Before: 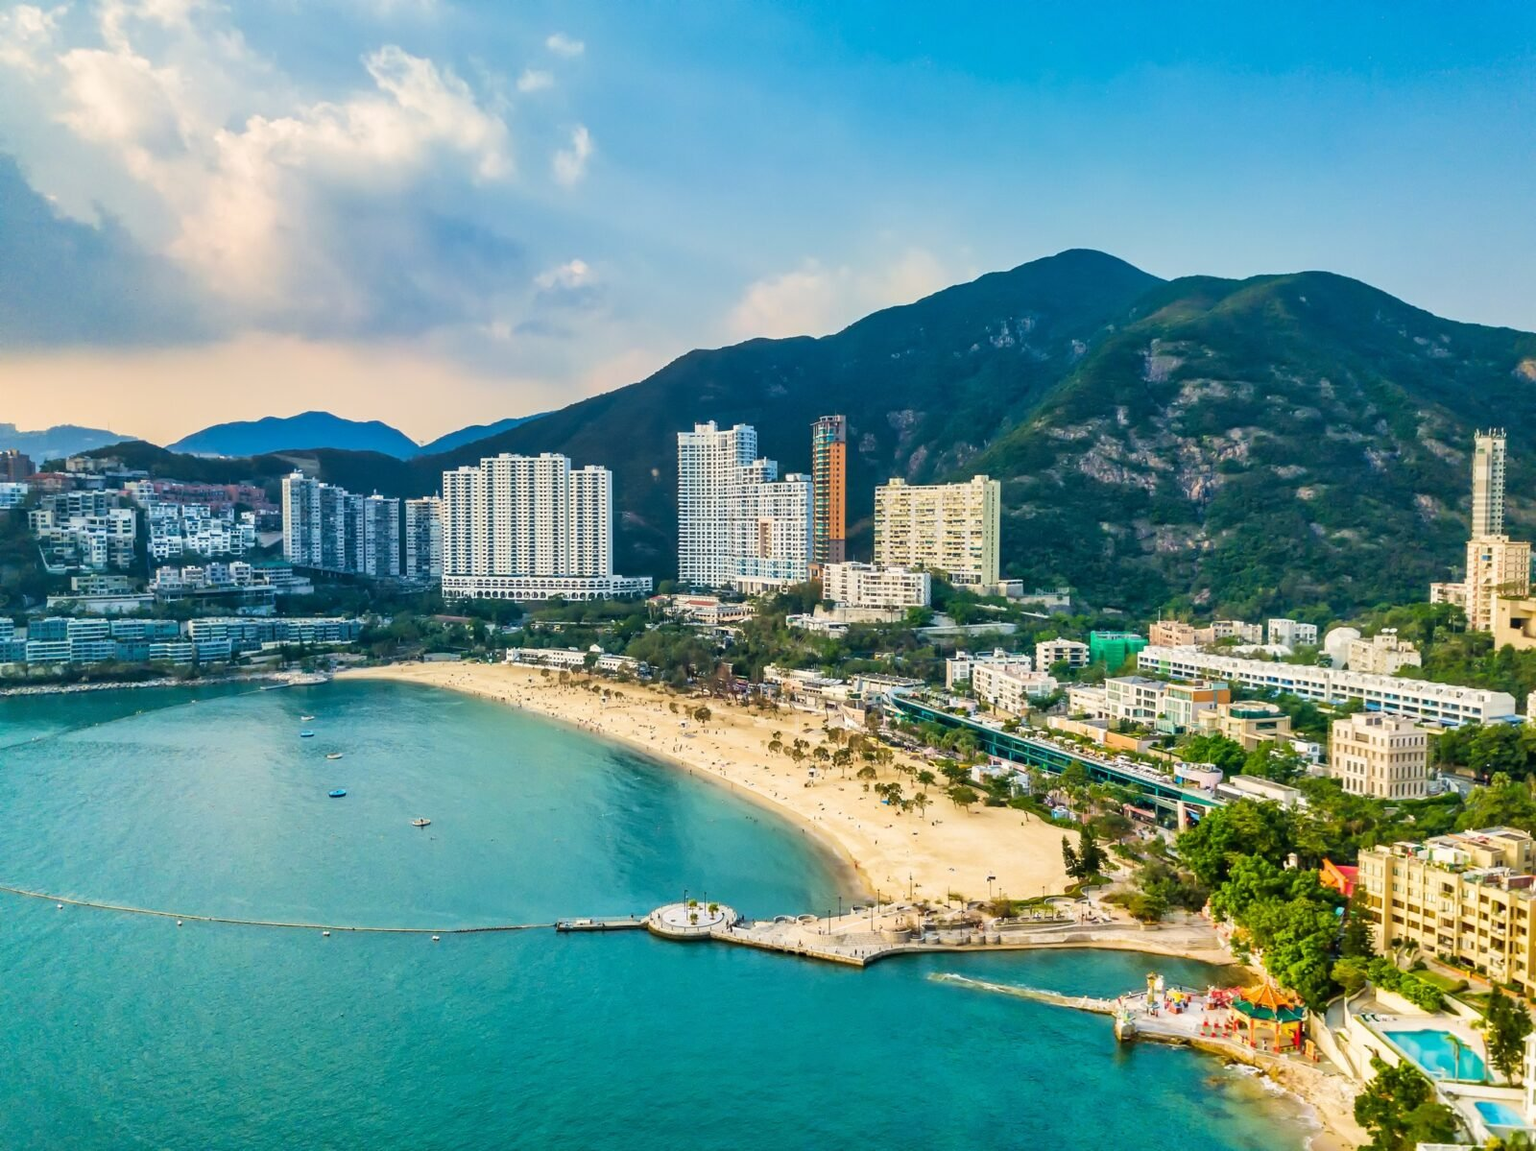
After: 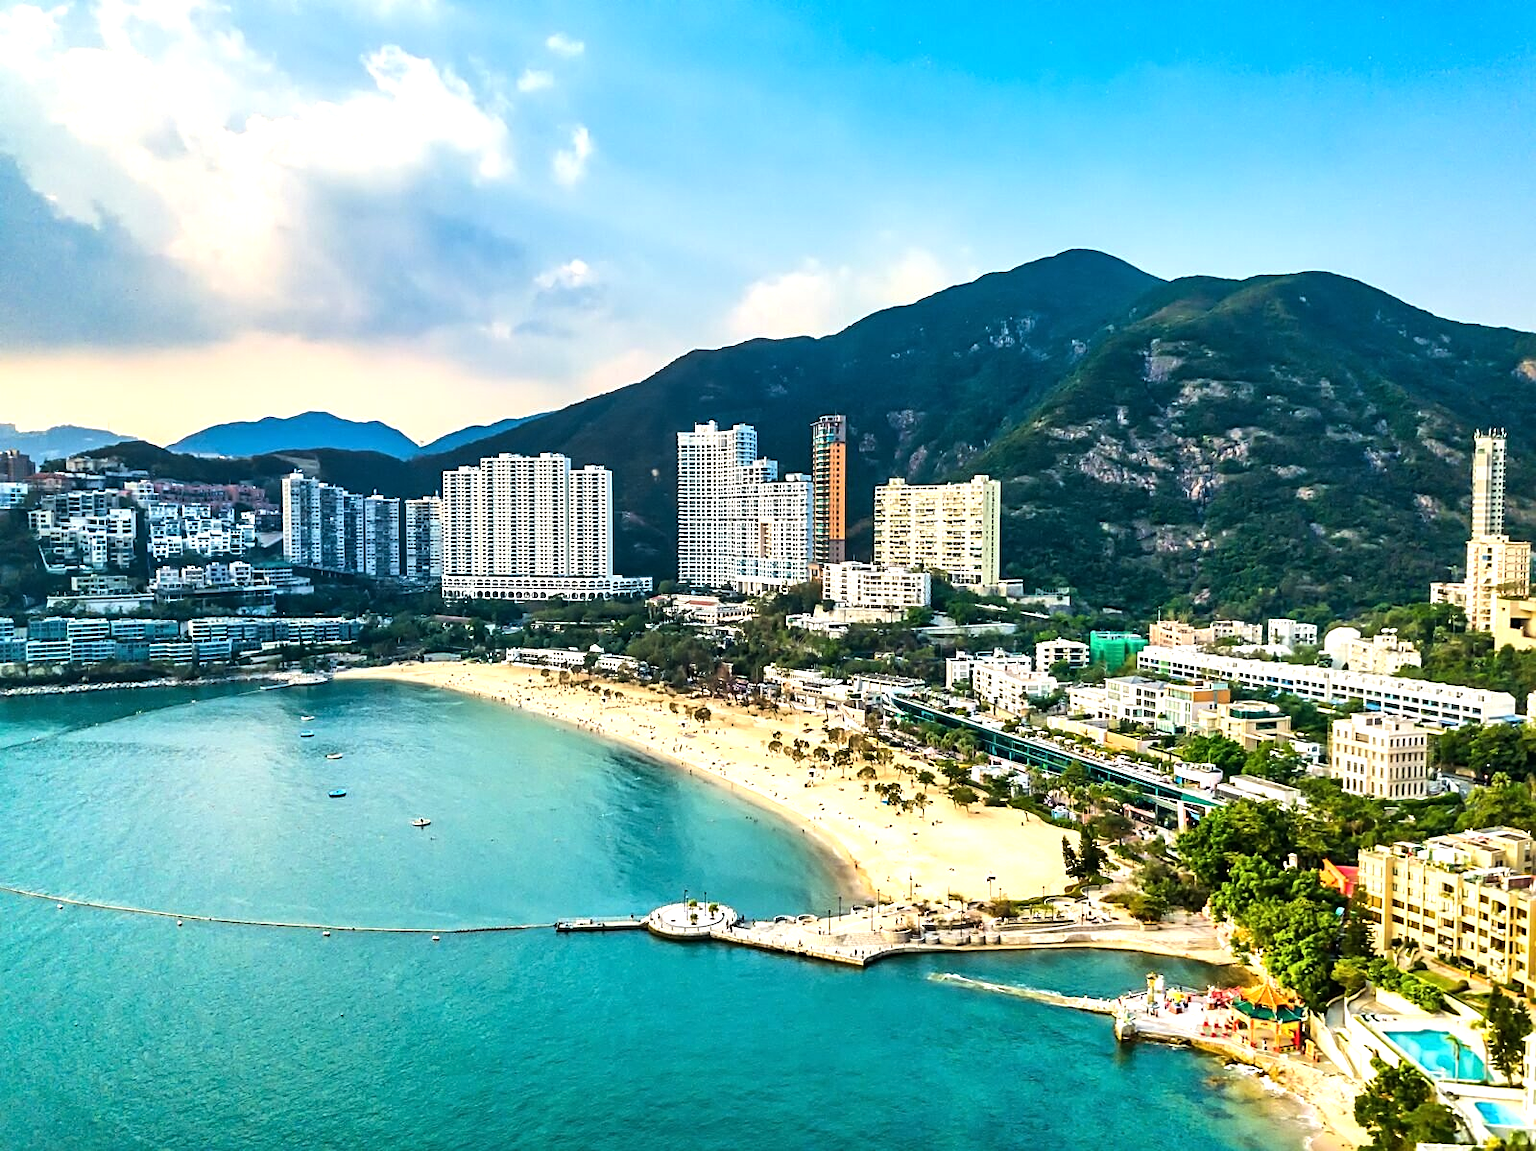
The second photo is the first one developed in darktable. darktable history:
tone equalizer: -8 EV -0.781 EV, -7 EV -0.675 EV, -6 EV -0.631 EV, -5 EV -0.412 EV, -3 EV 0.381 EV, -2 EV 0.6 EV, -1 EV 0.698 EV, +0 EV 0.744 EV, edges refinement/feathering 500, mask exposure compensation -1.57 EV, preserve details no
sharpen: on, module defaults
